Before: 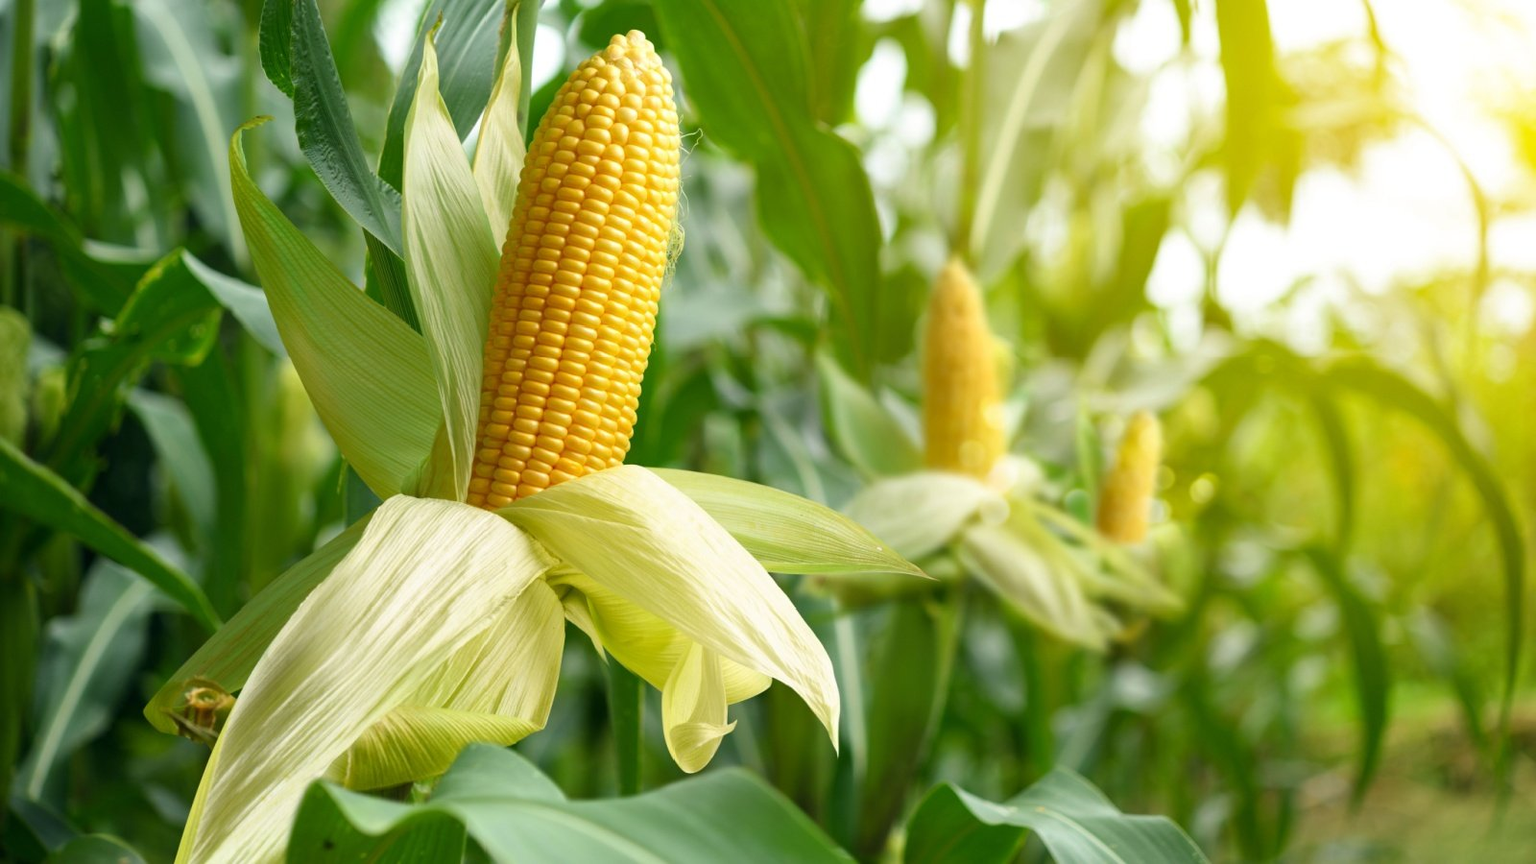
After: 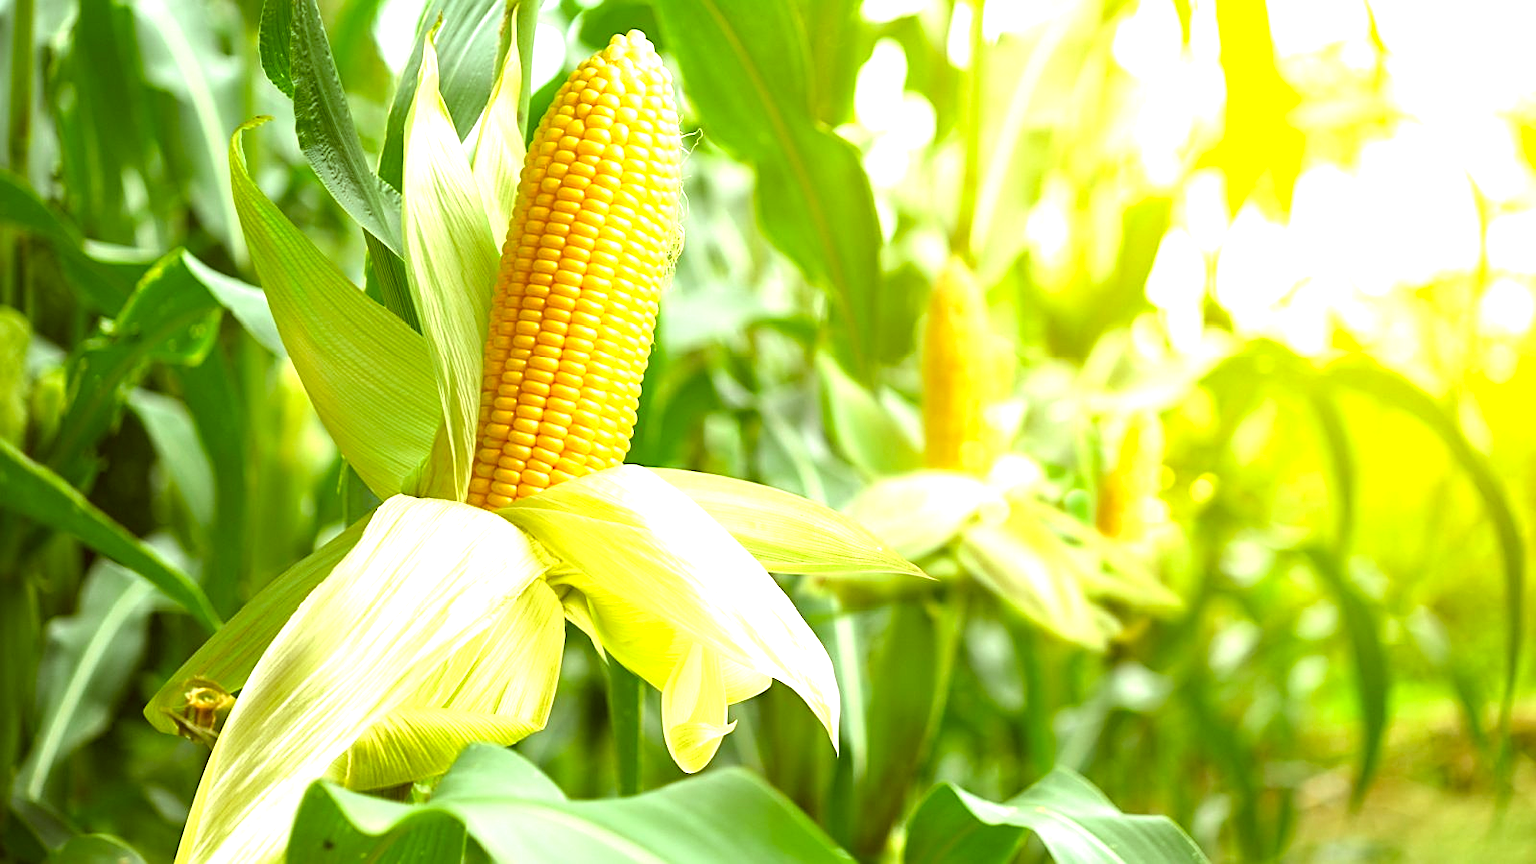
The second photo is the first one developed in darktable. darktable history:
color correction: highlights a* -5.23, highlights b* 9.8, shadows a* 9.55, shadows b* 24.82
sharpen: on, module defaults
exposure: exposure 1.22 EV, compensate highlight preservation false
